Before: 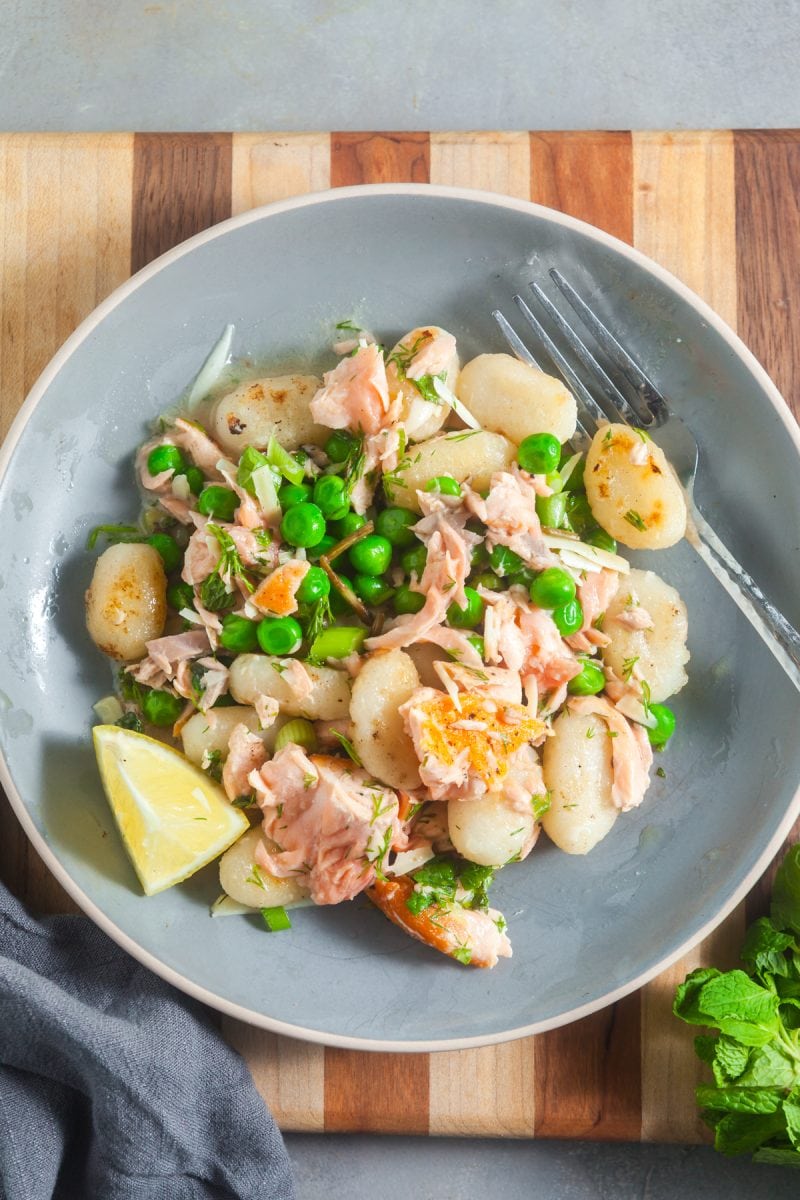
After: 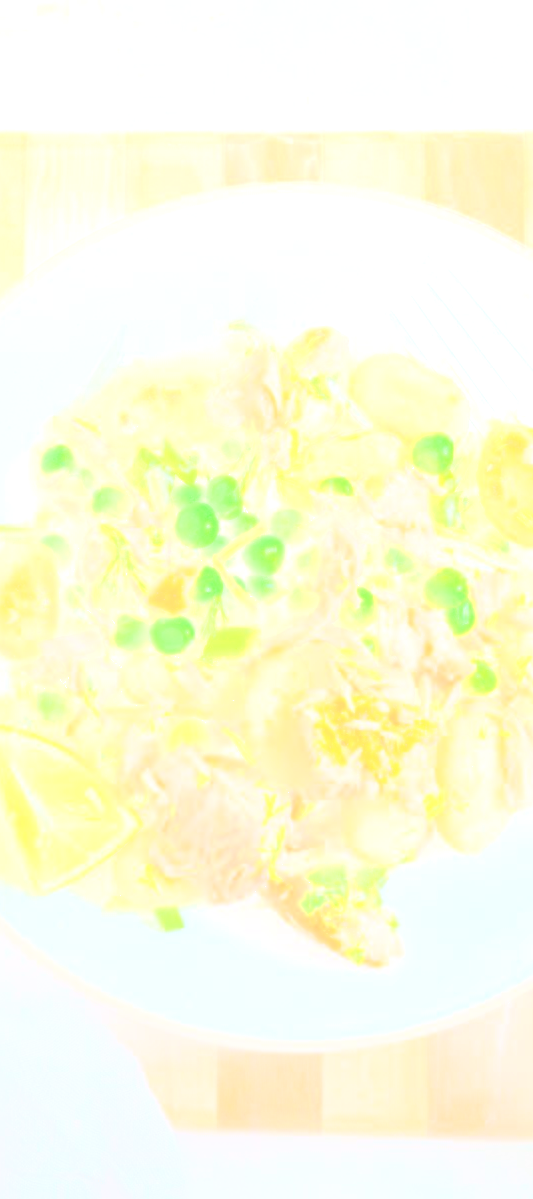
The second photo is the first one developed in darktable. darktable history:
crop and rotate: left 13.537%, right 19.796%
sharpen: radius 2.676, amount 0.669
levels: mode automatic
bloom: size 70%, threshold 25%, strength 70%
